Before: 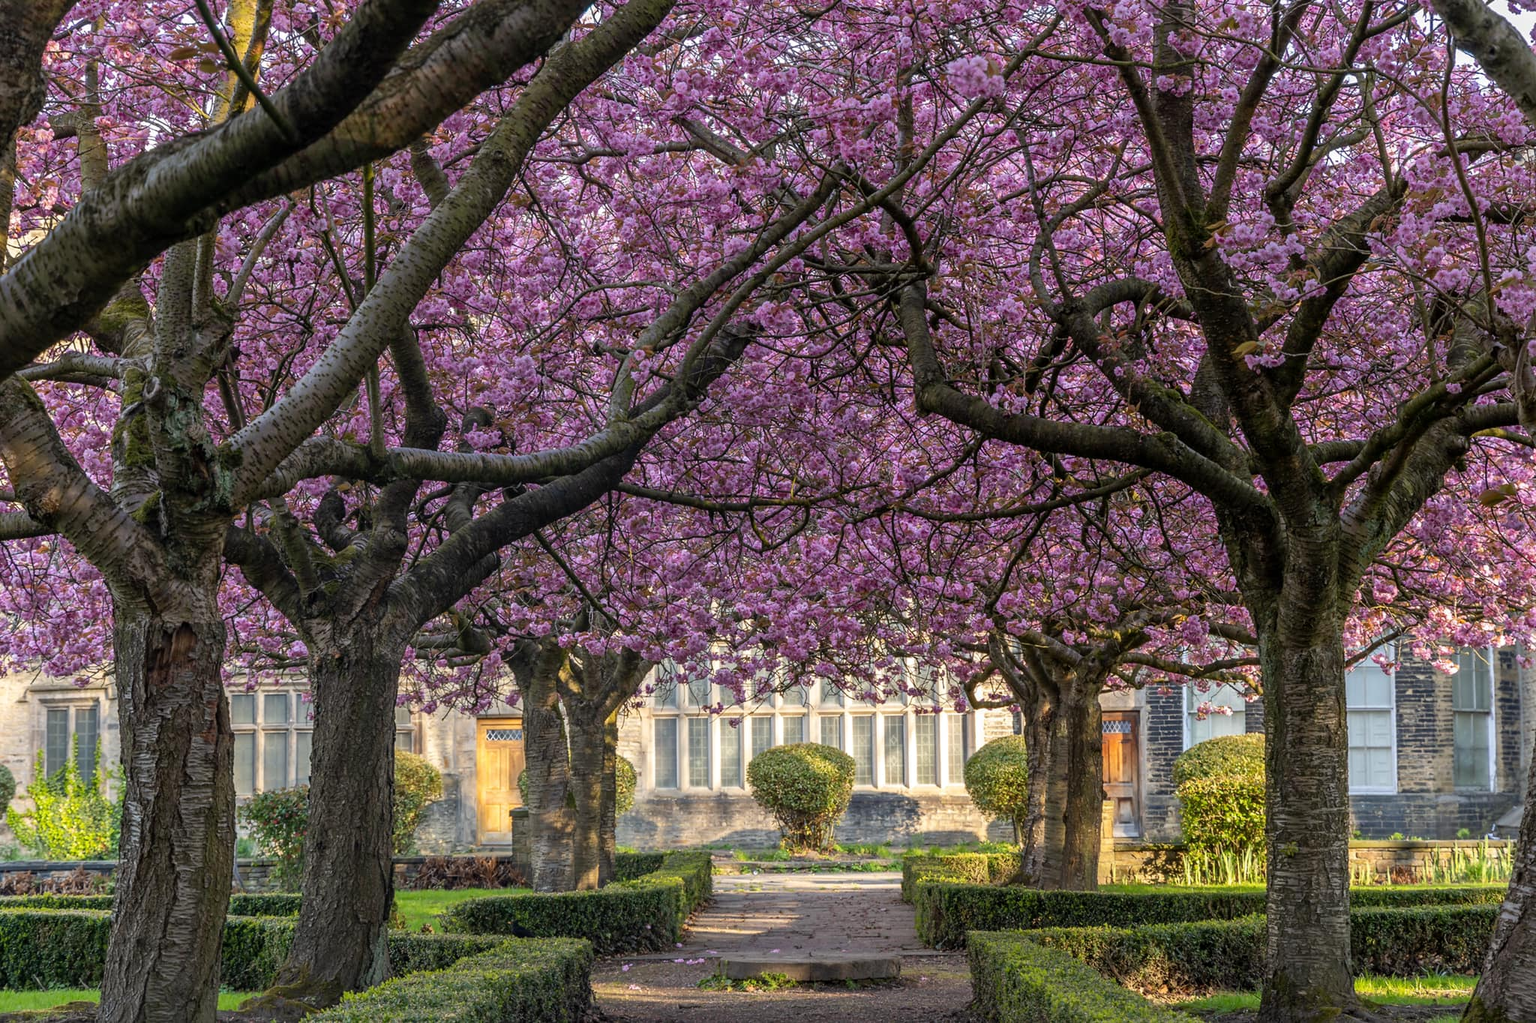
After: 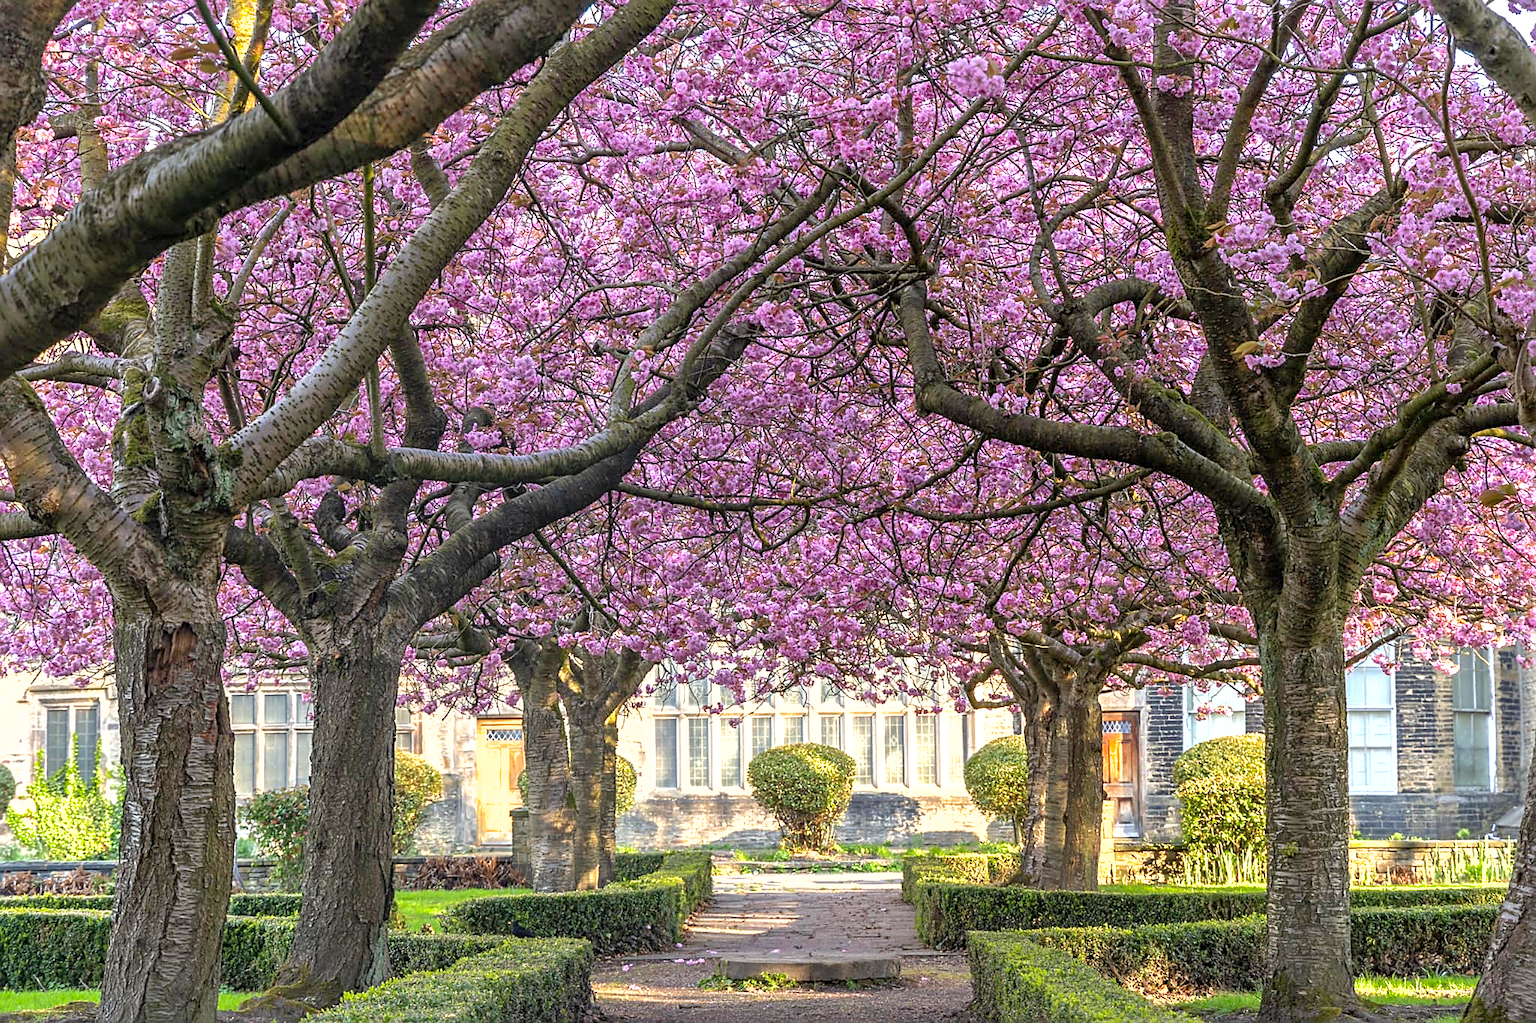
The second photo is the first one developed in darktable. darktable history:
levels: levels [0, 0.48, 0.961]
shadows and highlights: on, module defaults
exposure: black level correction 0, exposure 0.9 EV, compensate highlight preservation false
sharpen: on, module defaults
